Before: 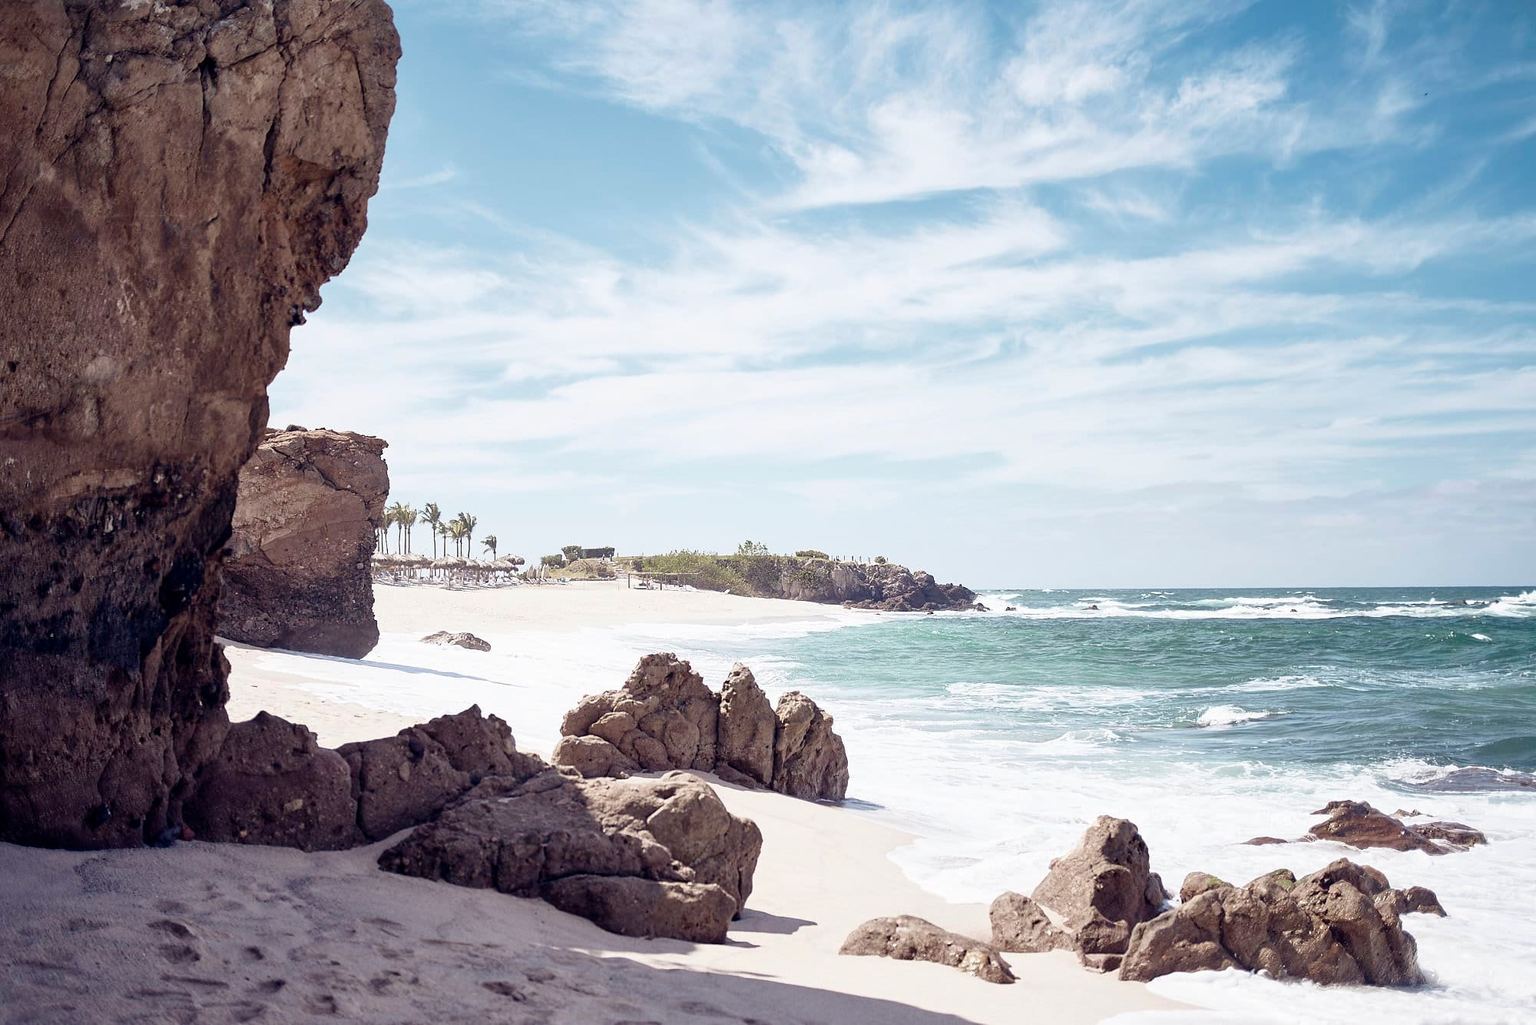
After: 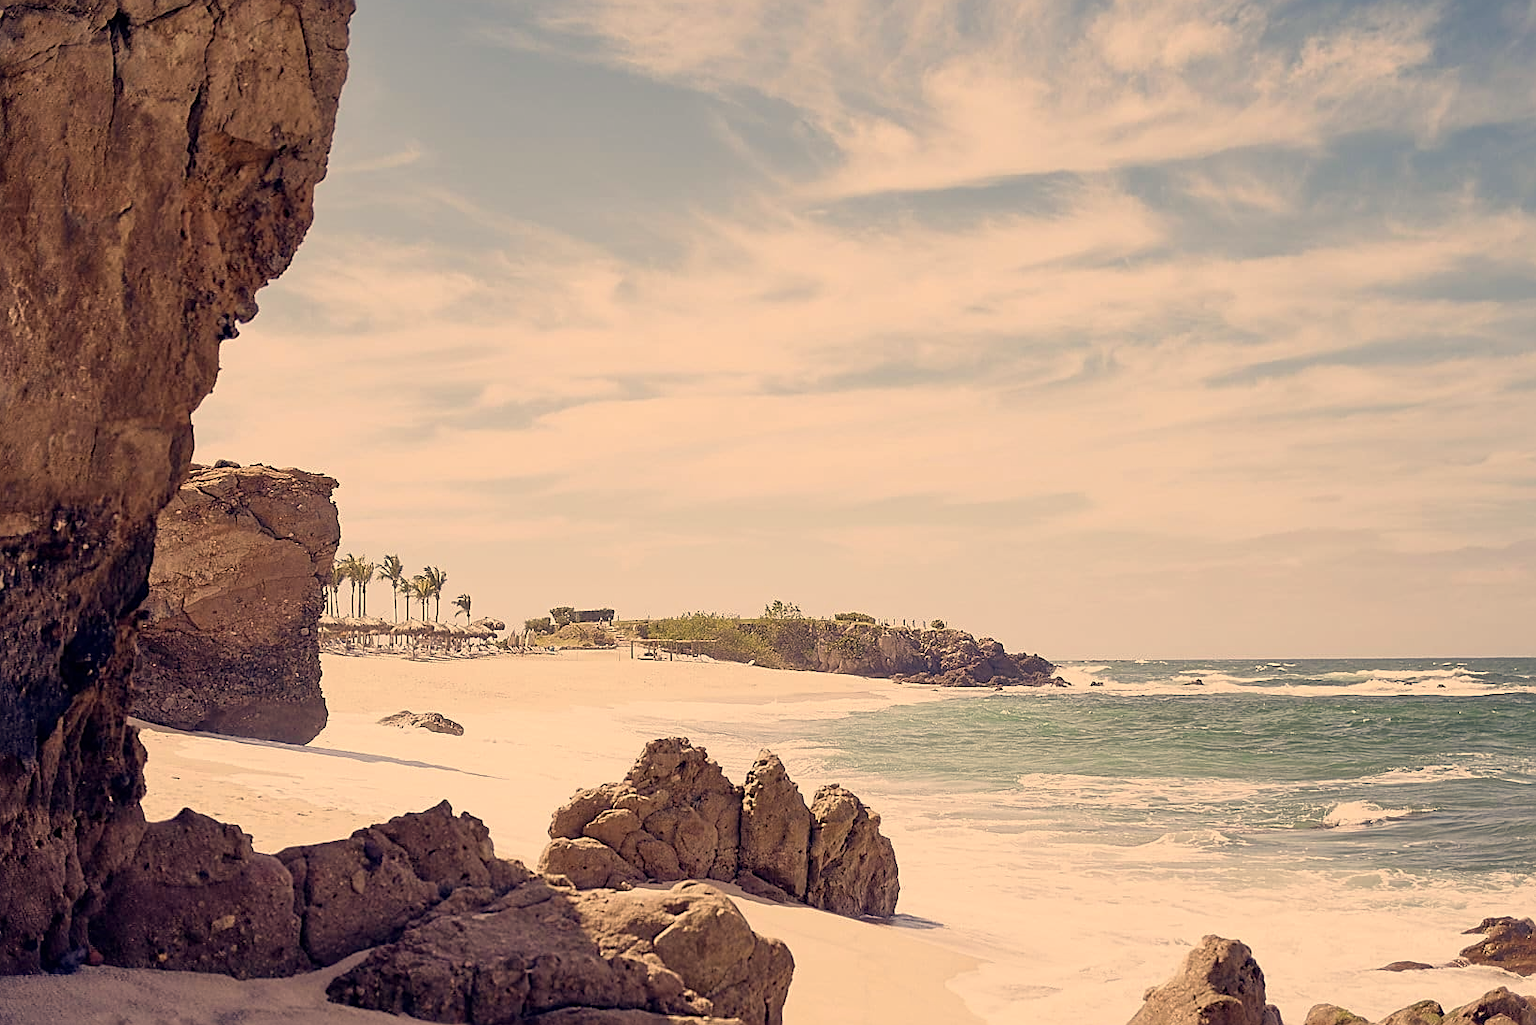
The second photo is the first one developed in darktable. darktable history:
color correction: highlights a* 15, highlights b* 31.55
crop and rotate: left 7.196%, top 4.574%, right 10.605%, bottom 13.178%
tone equalizer: -8 EV 0.25 EV, -7 EV 0.417 EV, -6 EV 0.417 EV, -5 EV 0.25 EV, -3 EV -0.25 EV, -2 EV -0.417 EV, -1 EV -0.417 EV, +0 EV -0.25 EV, edges refinement/feathering 500, mask exposure compensation -1.57 EV, preserve details guided filter
sharpen: on, module defaults
